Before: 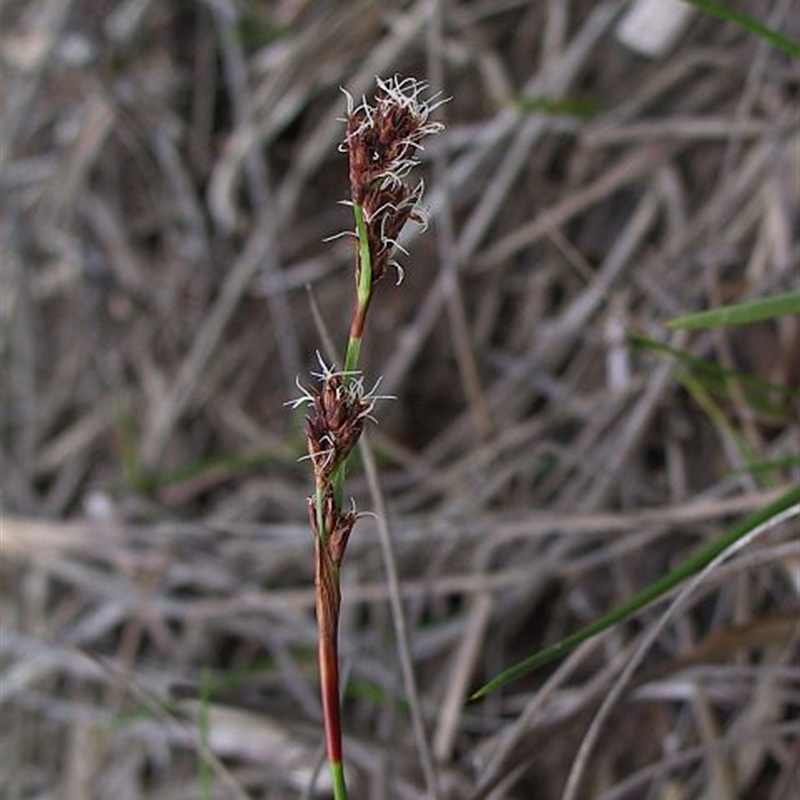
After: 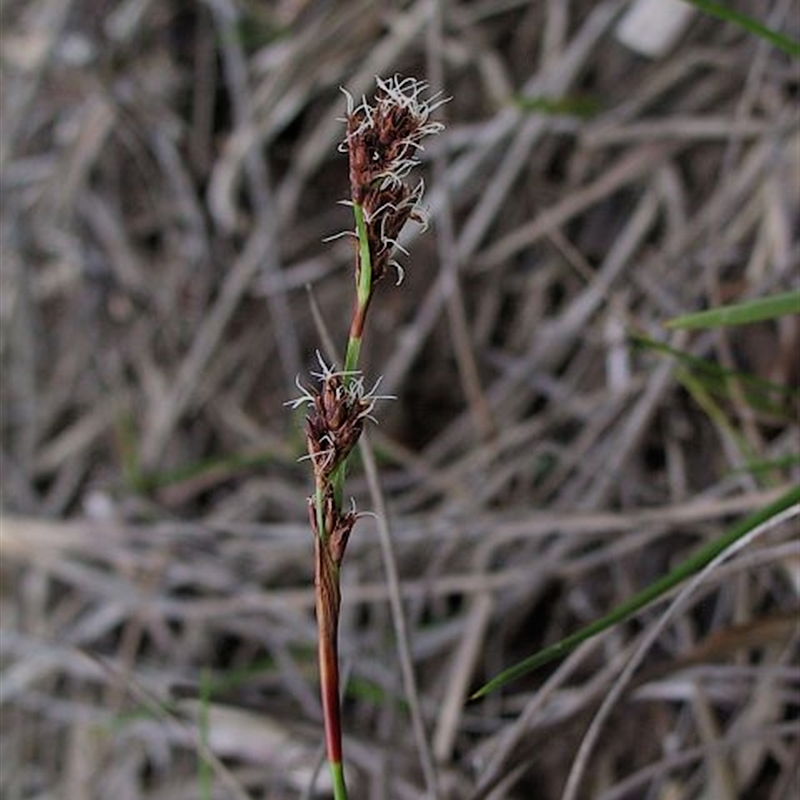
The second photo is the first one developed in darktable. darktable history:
filmic rgb: black relative exposure -8.03 EV, white relative exposure 3.99 EV, hardness 4.18, contrast 0.985
